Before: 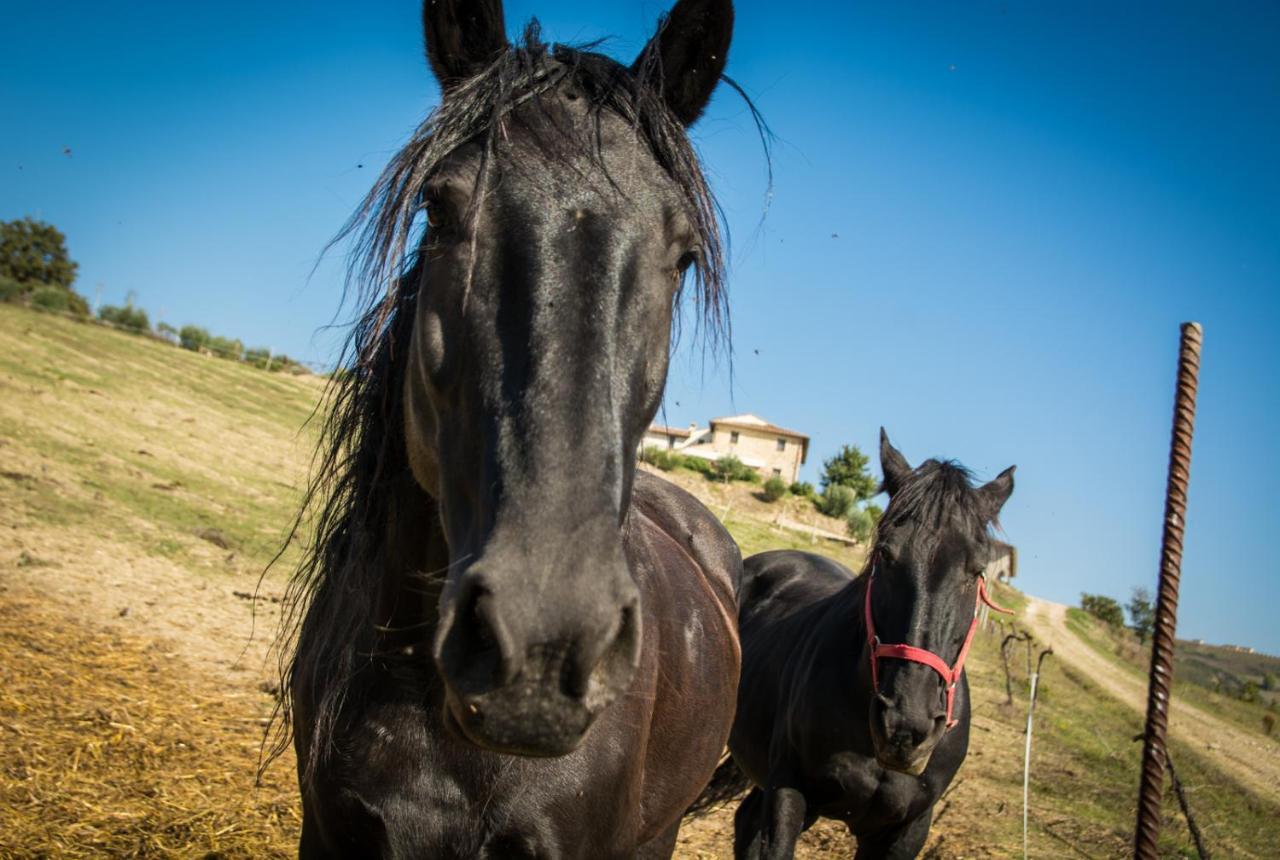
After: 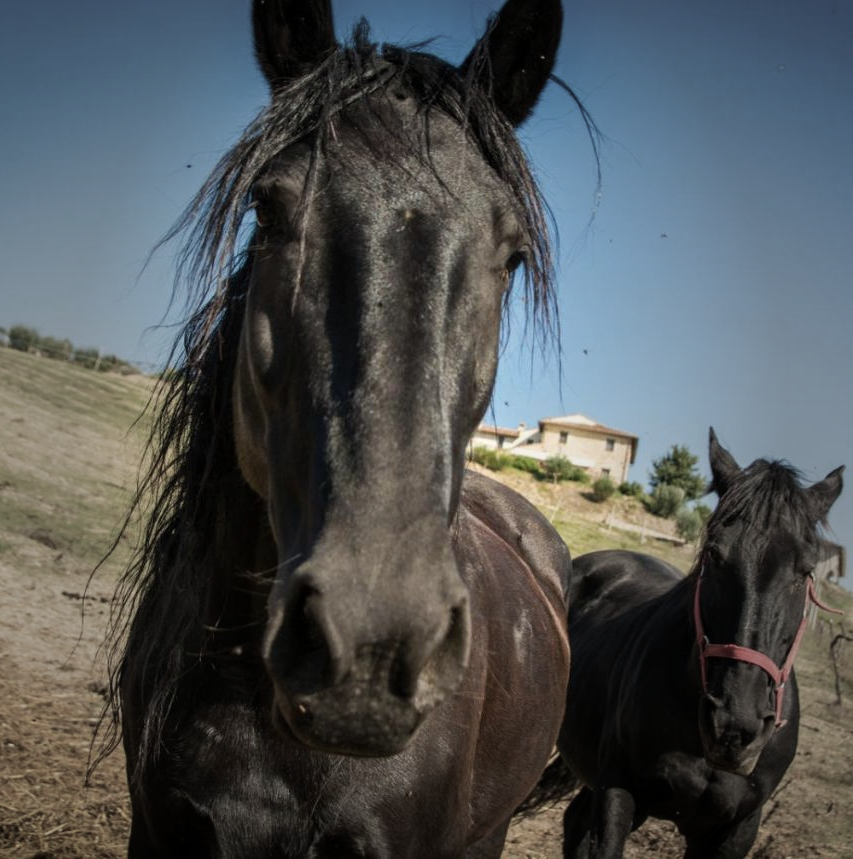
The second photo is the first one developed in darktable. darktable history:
vignetting: fall-off start 16.64%, fall-off radius 100.73%, width/height ratio 0.713
crop and rotate: left 13.403%, right 19.909%
